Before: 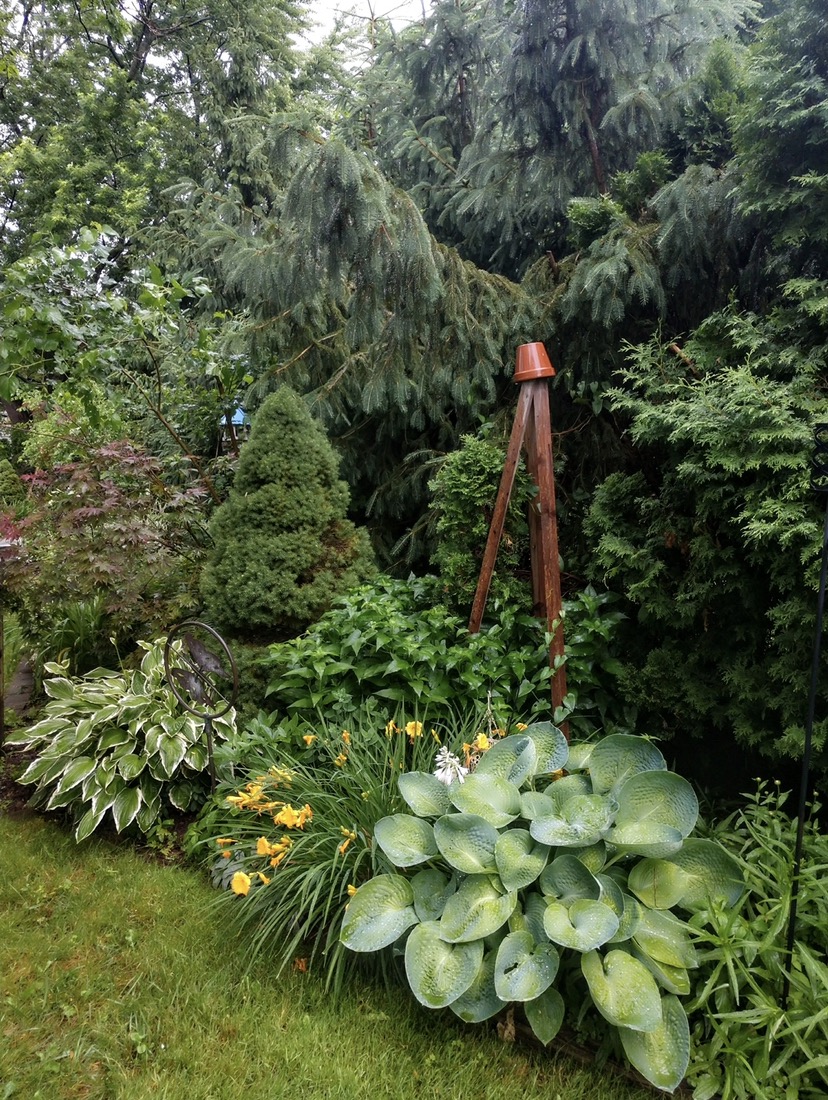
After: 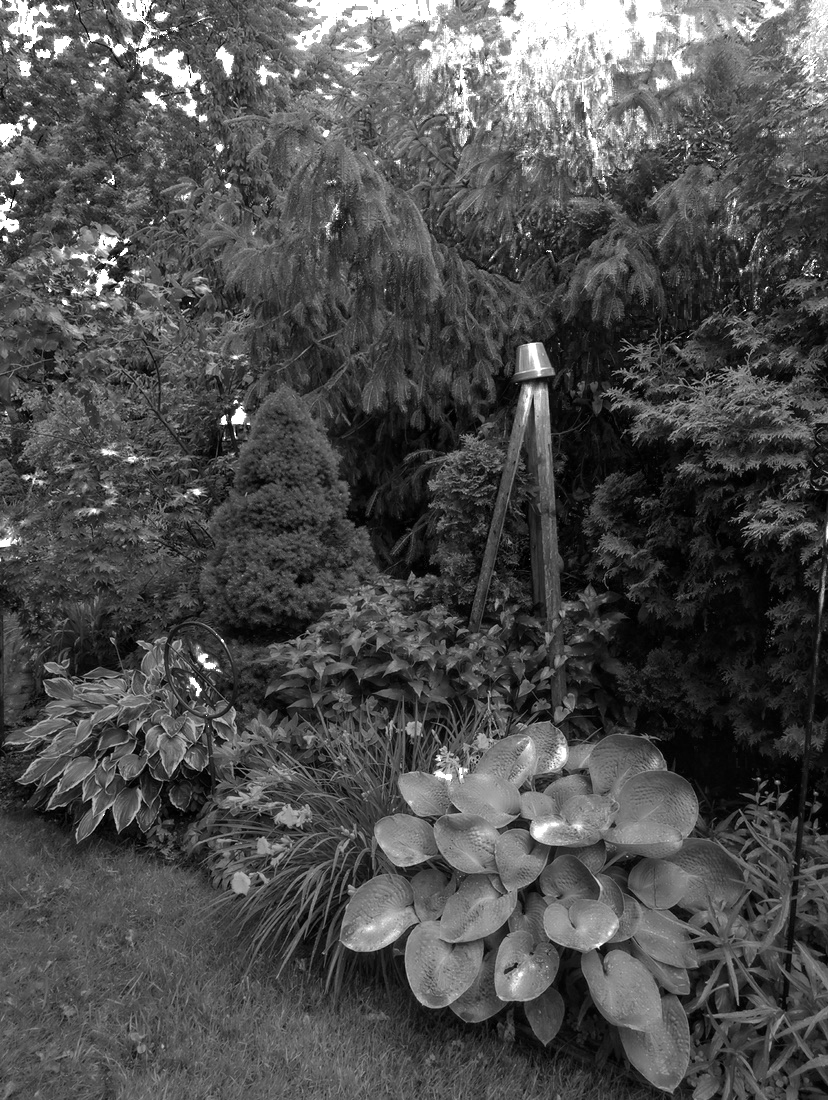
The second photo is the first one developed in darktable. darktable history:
color zones: curves: ch0 [(0, 0.613) (0.01, 0.613) (0.245, 0.448) (0.498, 0.529) (0.642, 0.665) (0.879, 0.777) (0.99, 0.613)]; ch1 [(0, 0) (0.143, 0) (0.286, 0) (0.429, 0) (0.571, 0) (0.714, 0) (0.857, 0)], mix 99.81%, process mode strong
